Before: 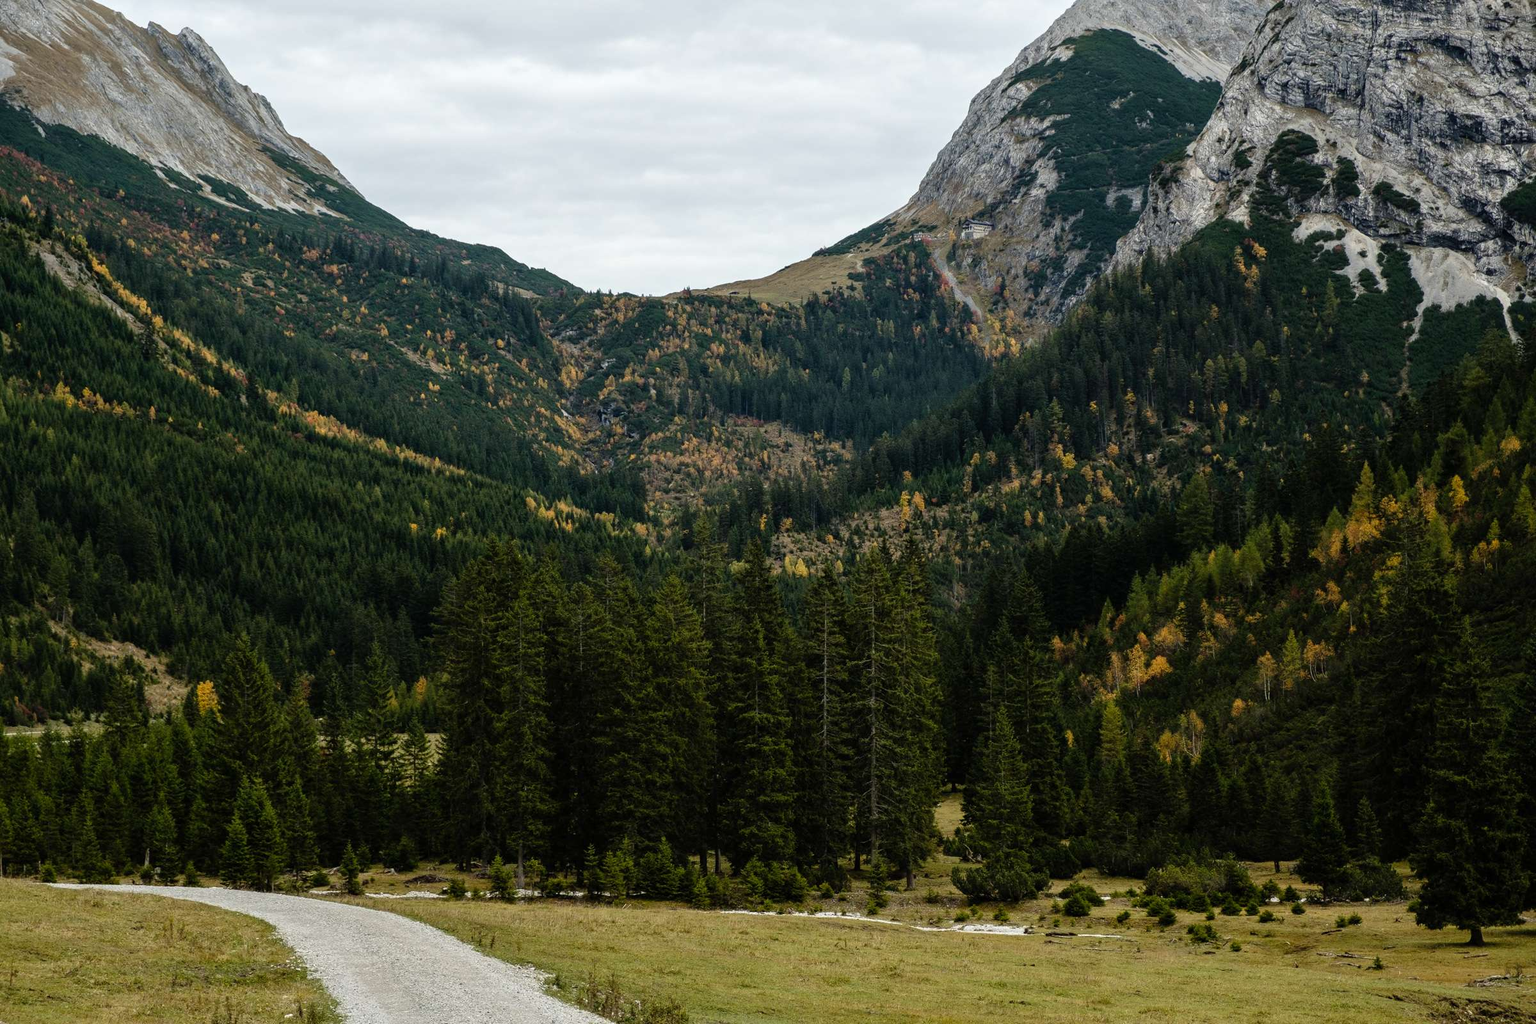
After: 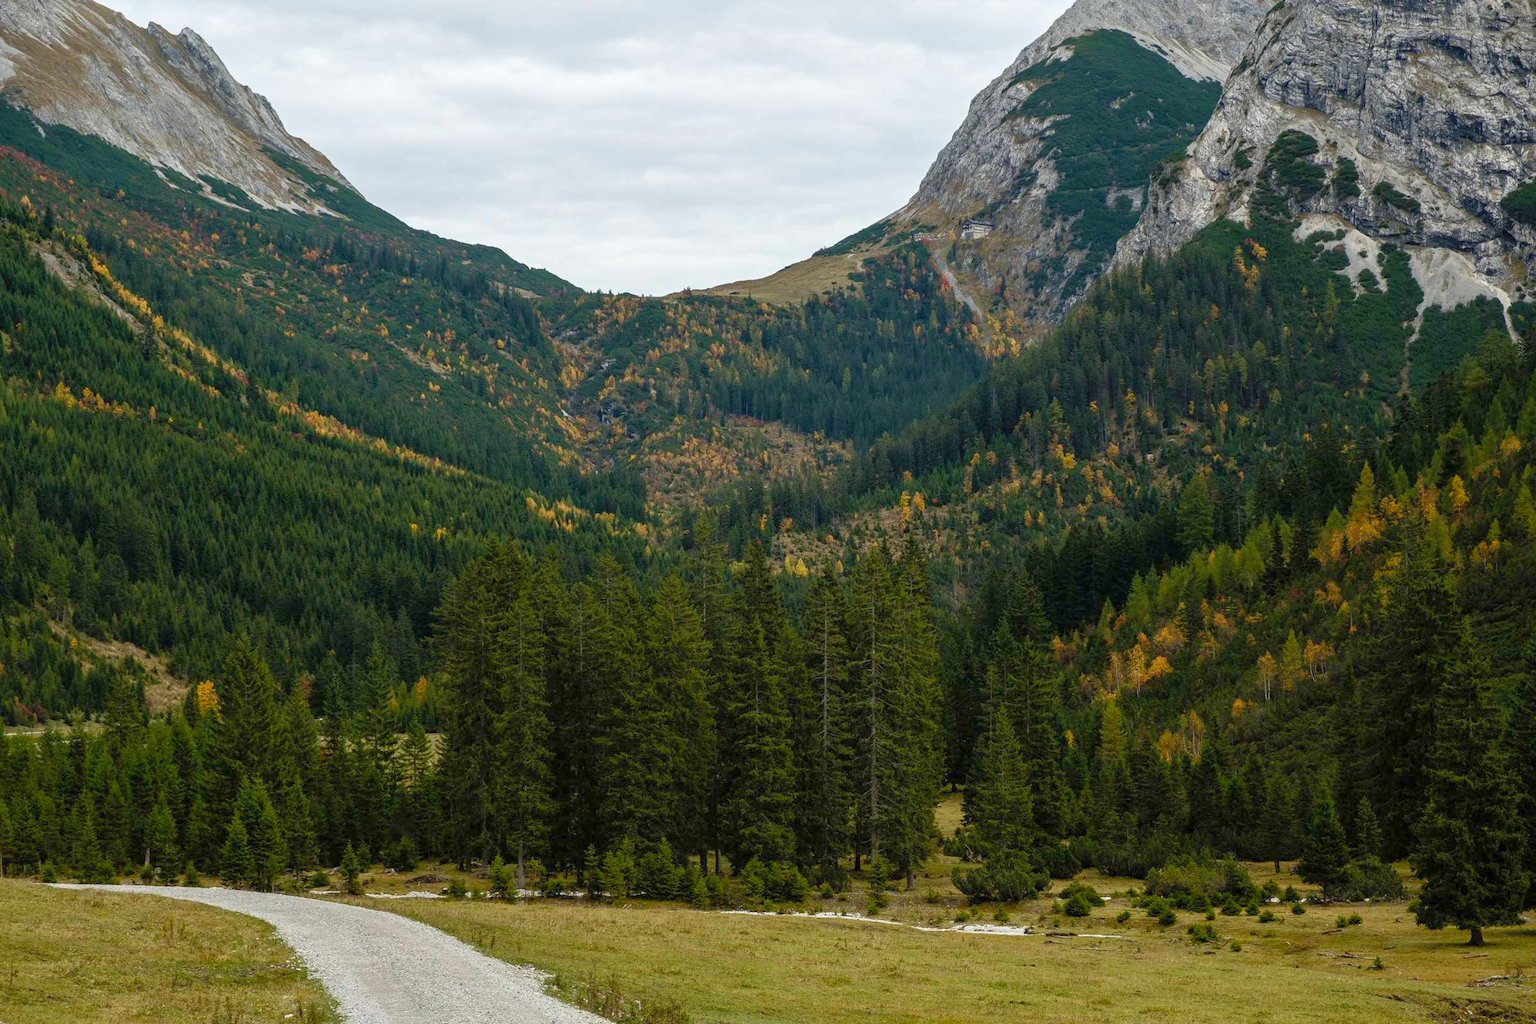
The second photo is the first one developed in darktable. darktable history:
contrast brightness saturation: saturation 0.13
base curve: curves: ch0 [(0, 0) (0.283, 0.295) (1, 1)], preserve colors none
rgb curve: curves: ch0 [(0, 0) (0.072, 0.166) (0.217, 0.293) (0.414, 0.42) (1, 1)], compensate middle gray true, preserve colors basic power
